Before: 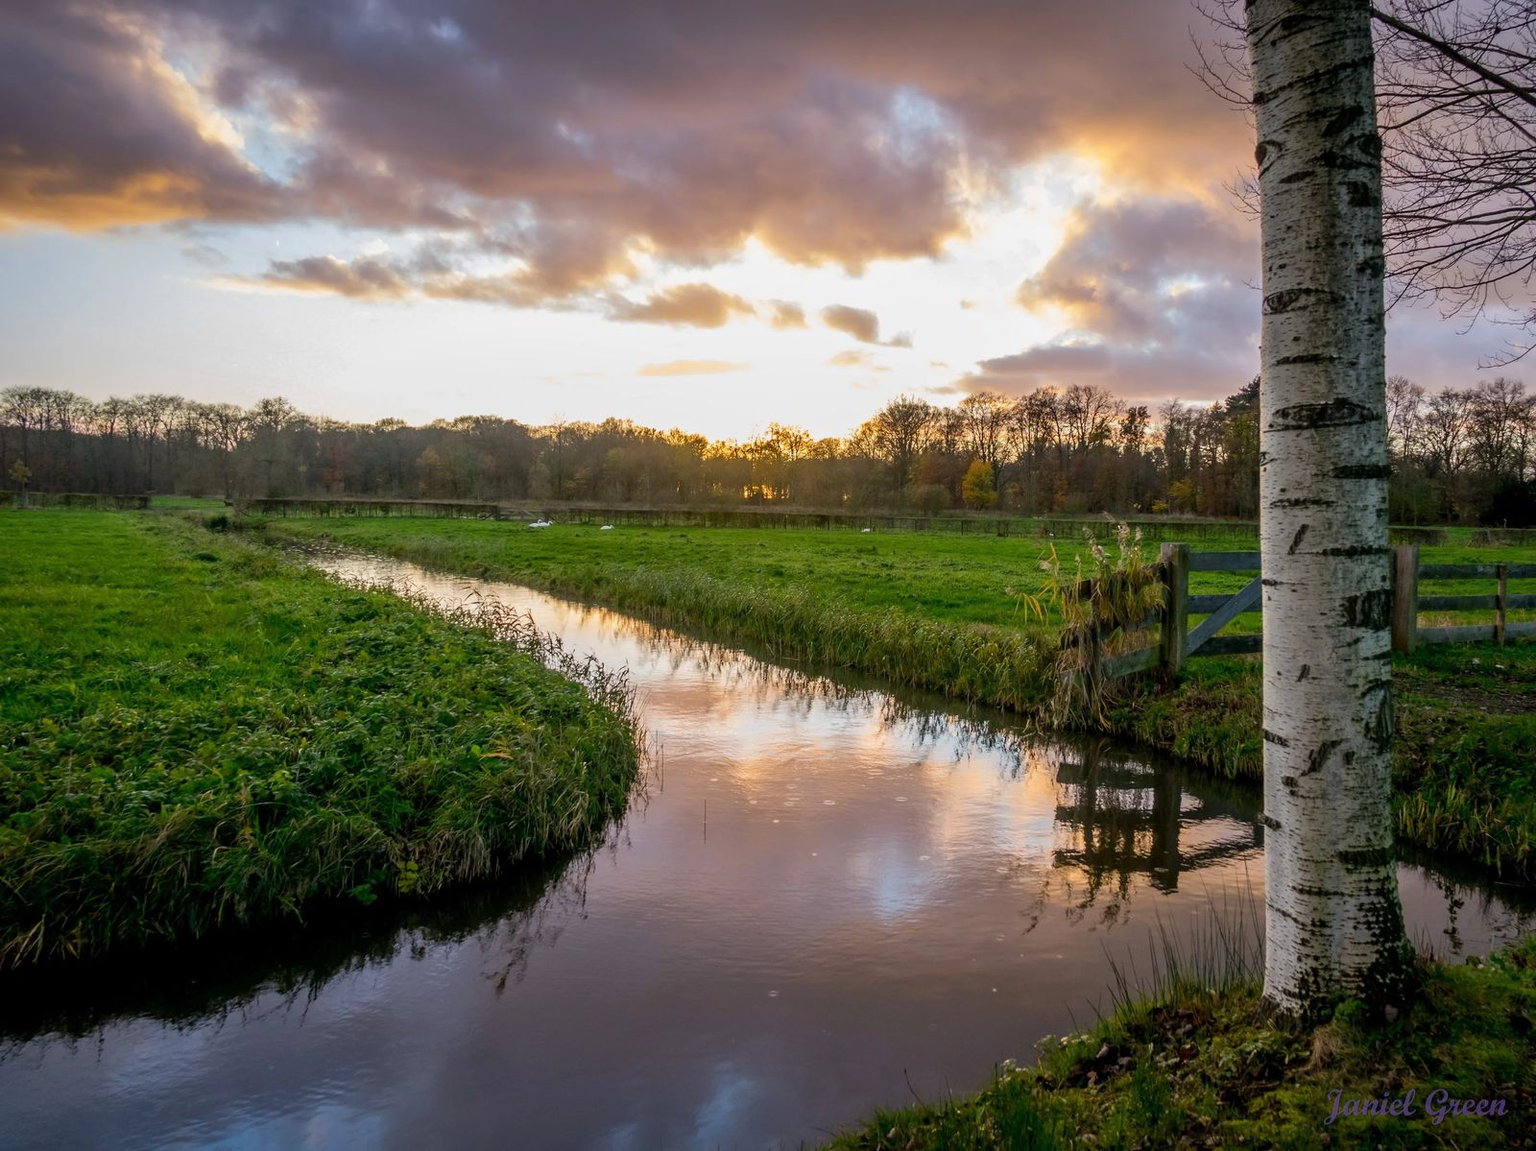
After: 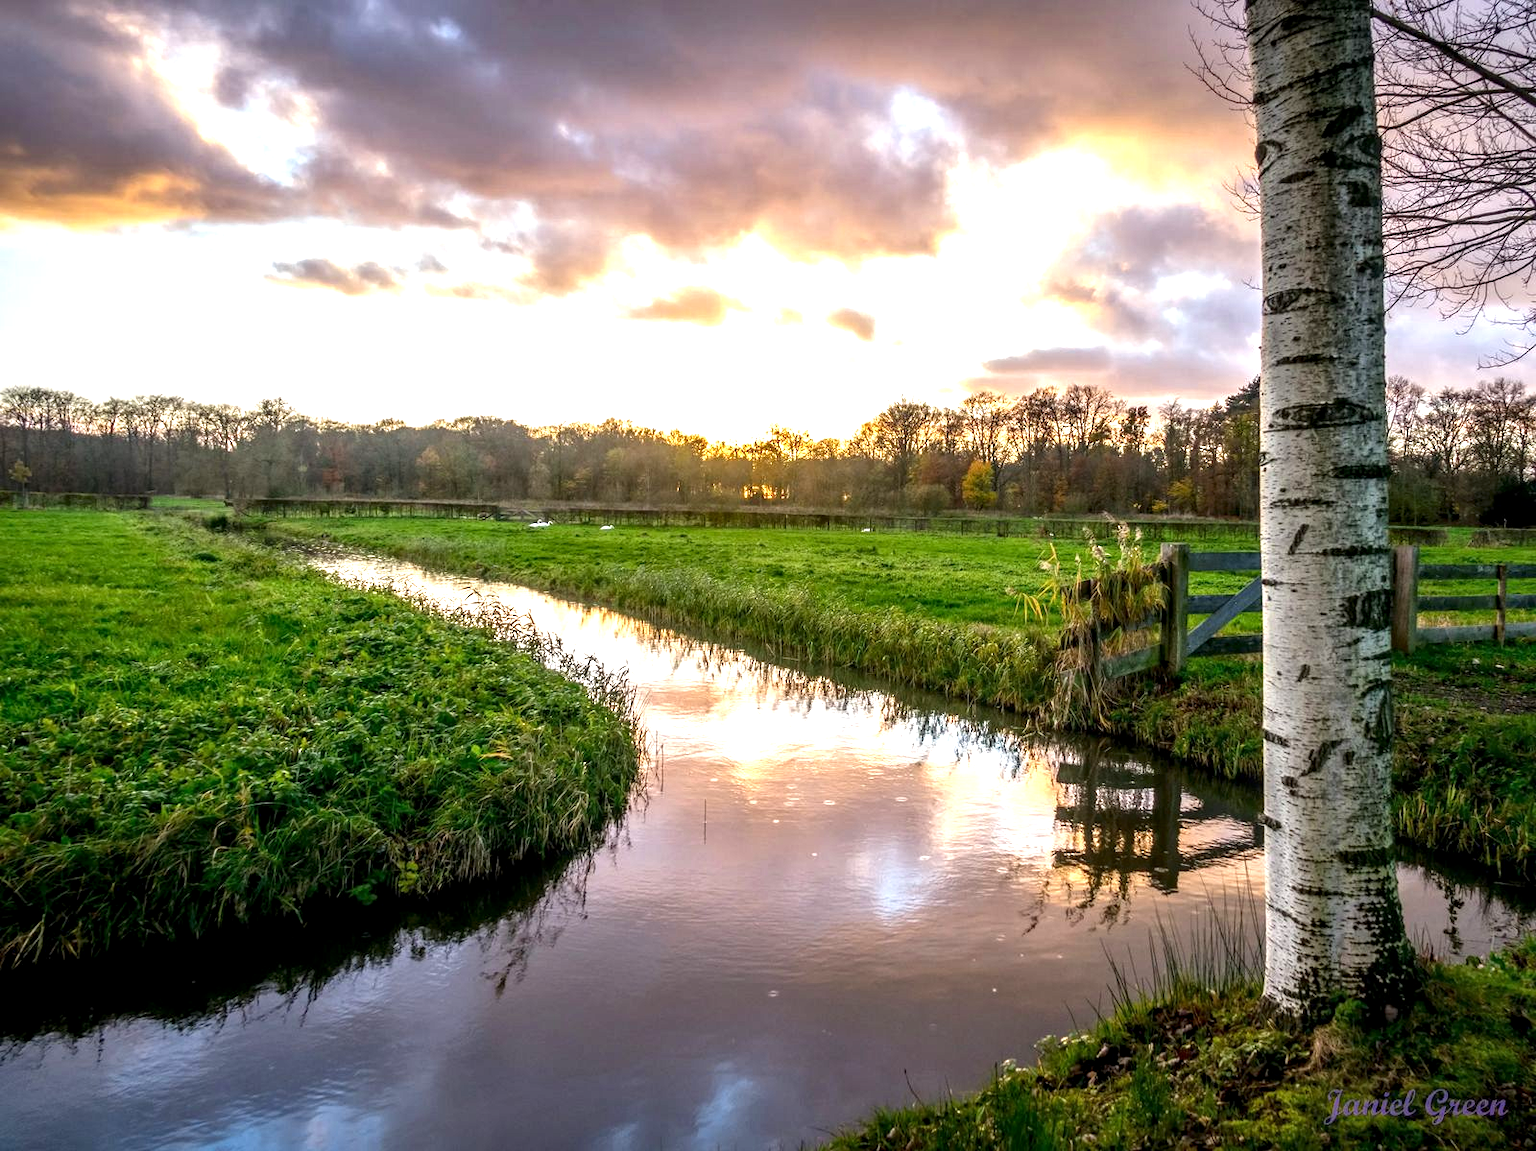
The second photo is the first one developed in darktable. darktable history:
exposure: black level correction 0, exposure 1.1 EV, compensate exposure bias true, compensate highlight preservation false
contrast brightness saturation: brightness -0.09
local contrast: detail 130%
